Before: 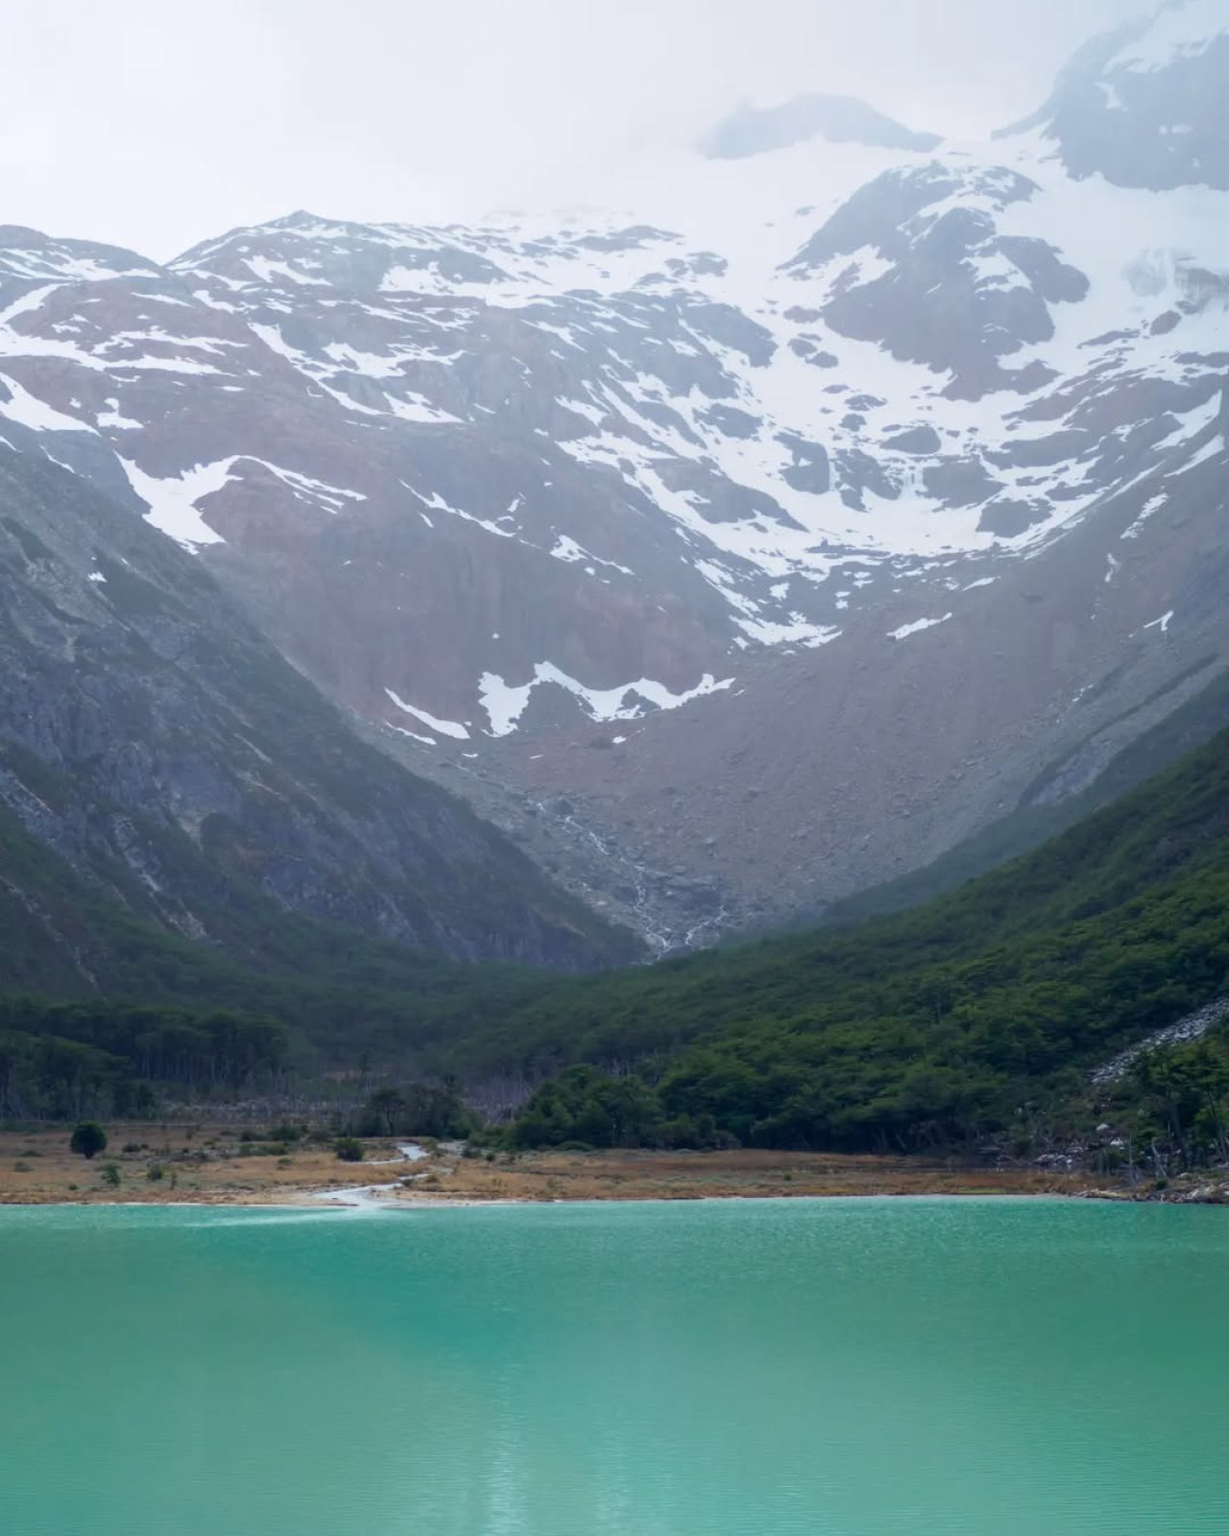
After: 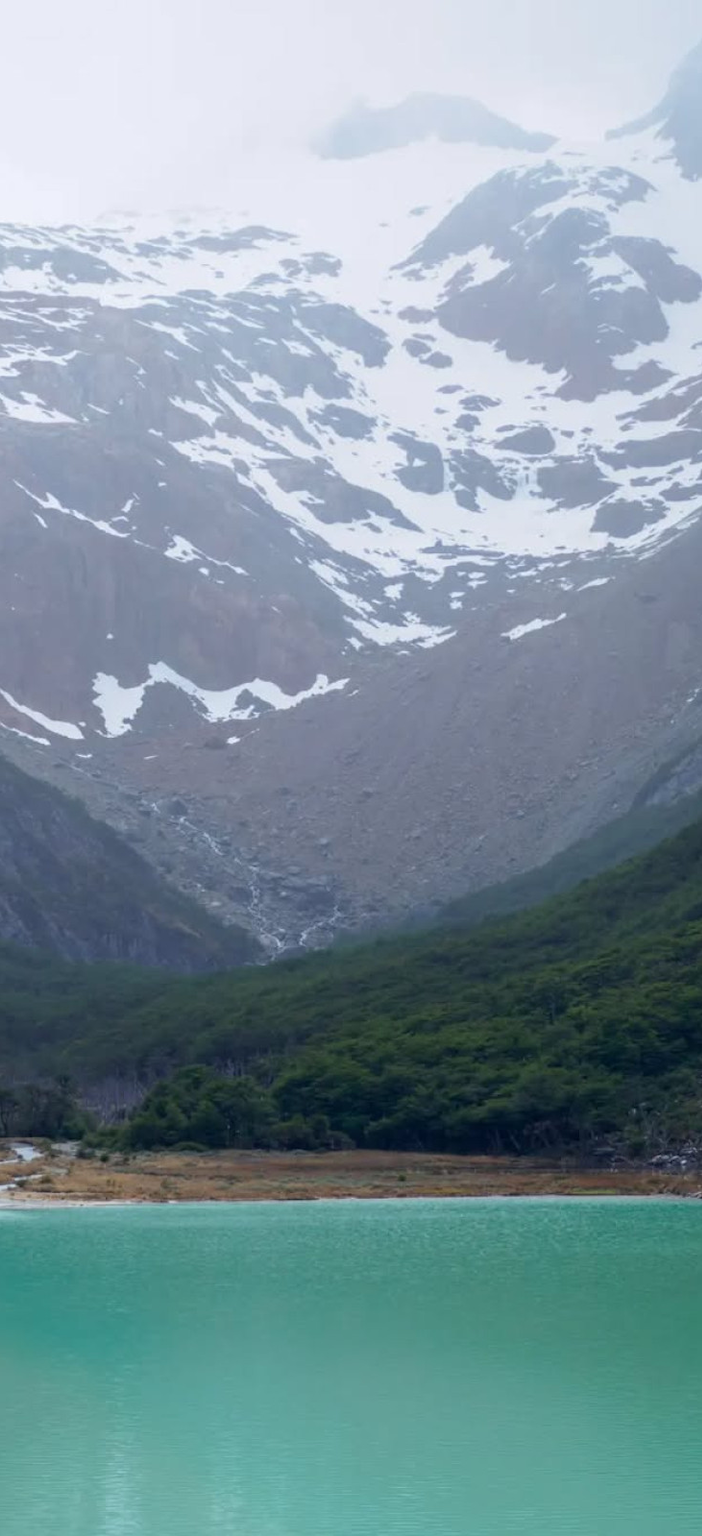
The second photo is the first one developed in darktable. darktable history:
crop: left 31.419%, top 0.001%, right 11.468%
